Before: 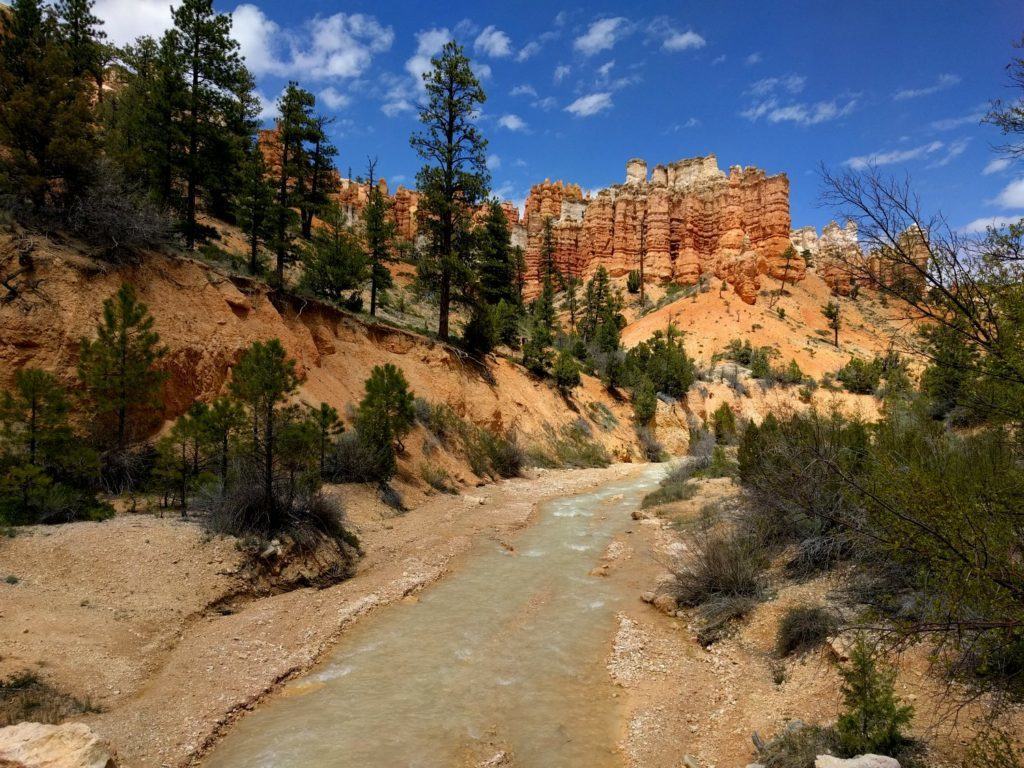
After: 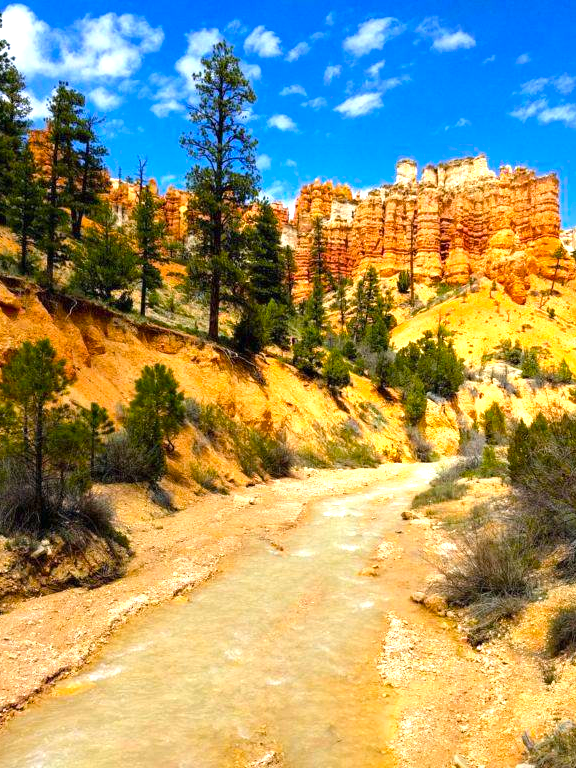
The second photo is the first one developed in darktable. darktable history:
color balance rgb: perceptual saturation grading › global saturation 30%, global vibrance 20%
crop and rotate: left 22.516%, right 21.234%
exposure: black level correction 0, exposure 1.173 EV, compensate exposure bias true, compensate highlight preservation false
